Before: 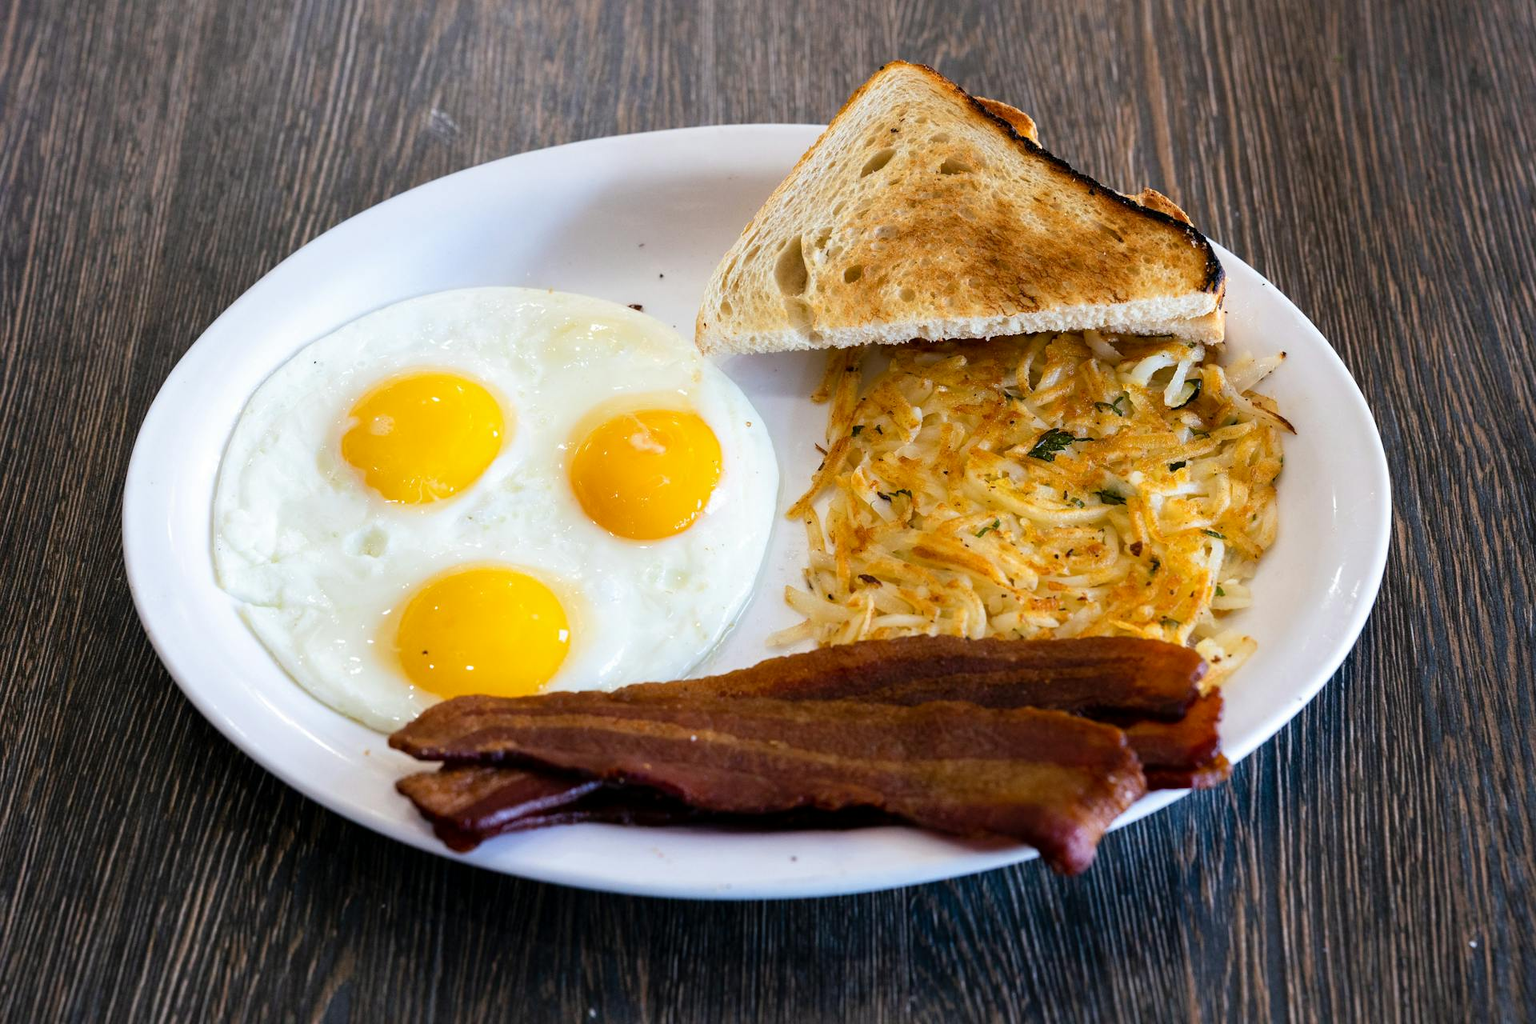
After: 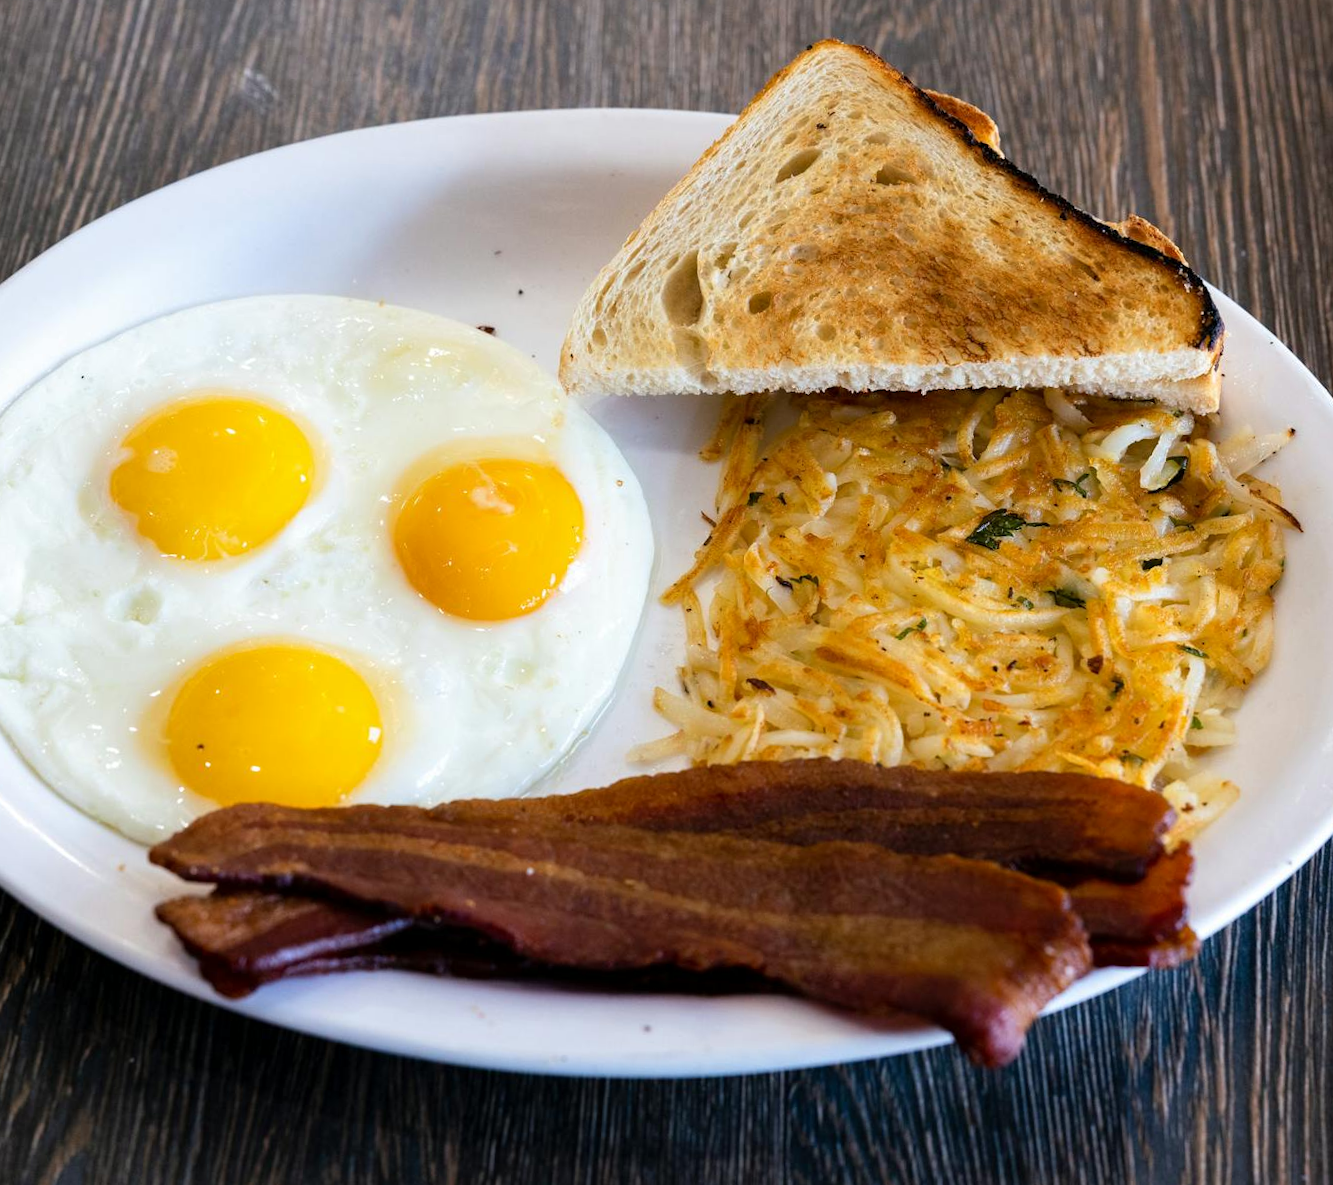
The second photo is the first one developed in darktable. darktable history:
crop and rotate: angle -3.05°, left 14.216%, top 0.033%, right 10.897%, bottom 0.071%
